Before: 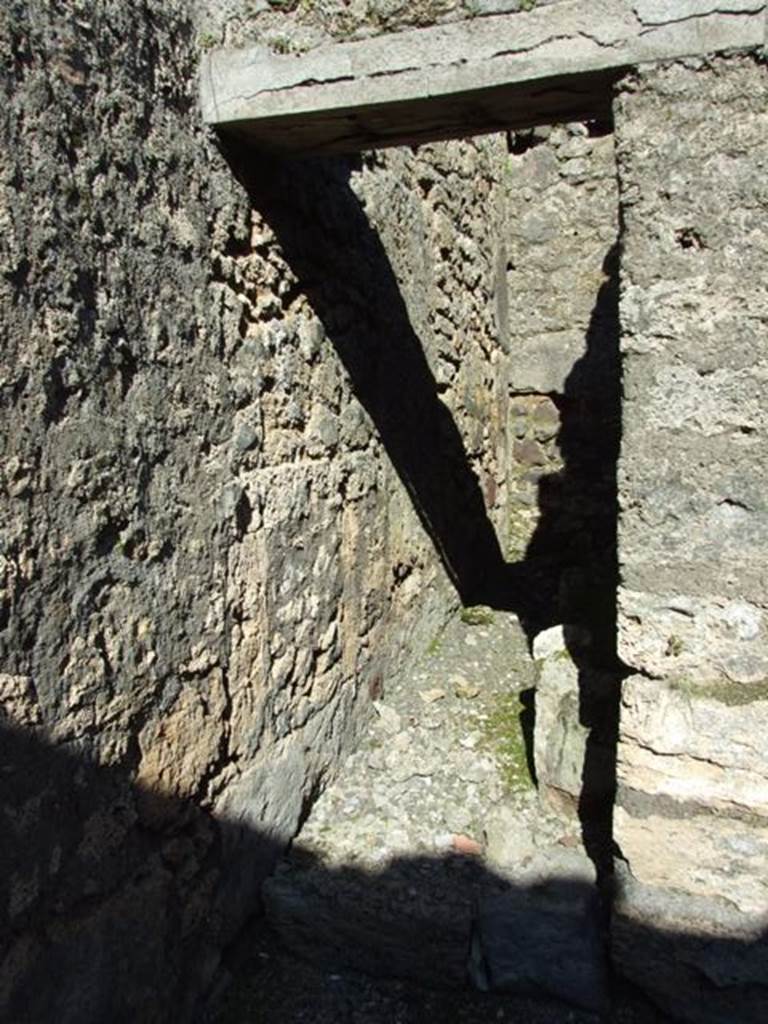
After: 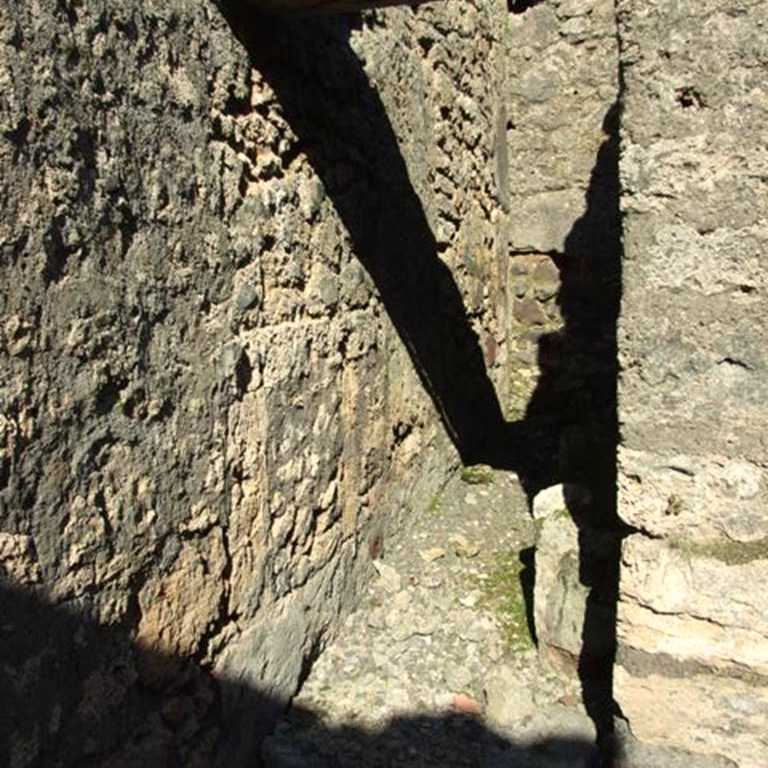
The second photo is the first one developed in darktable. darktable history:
crop: top 13.819%, bottom 11.169%
tone equalizer: on, module defaults
white balance: red 1.045, blue 0.932
